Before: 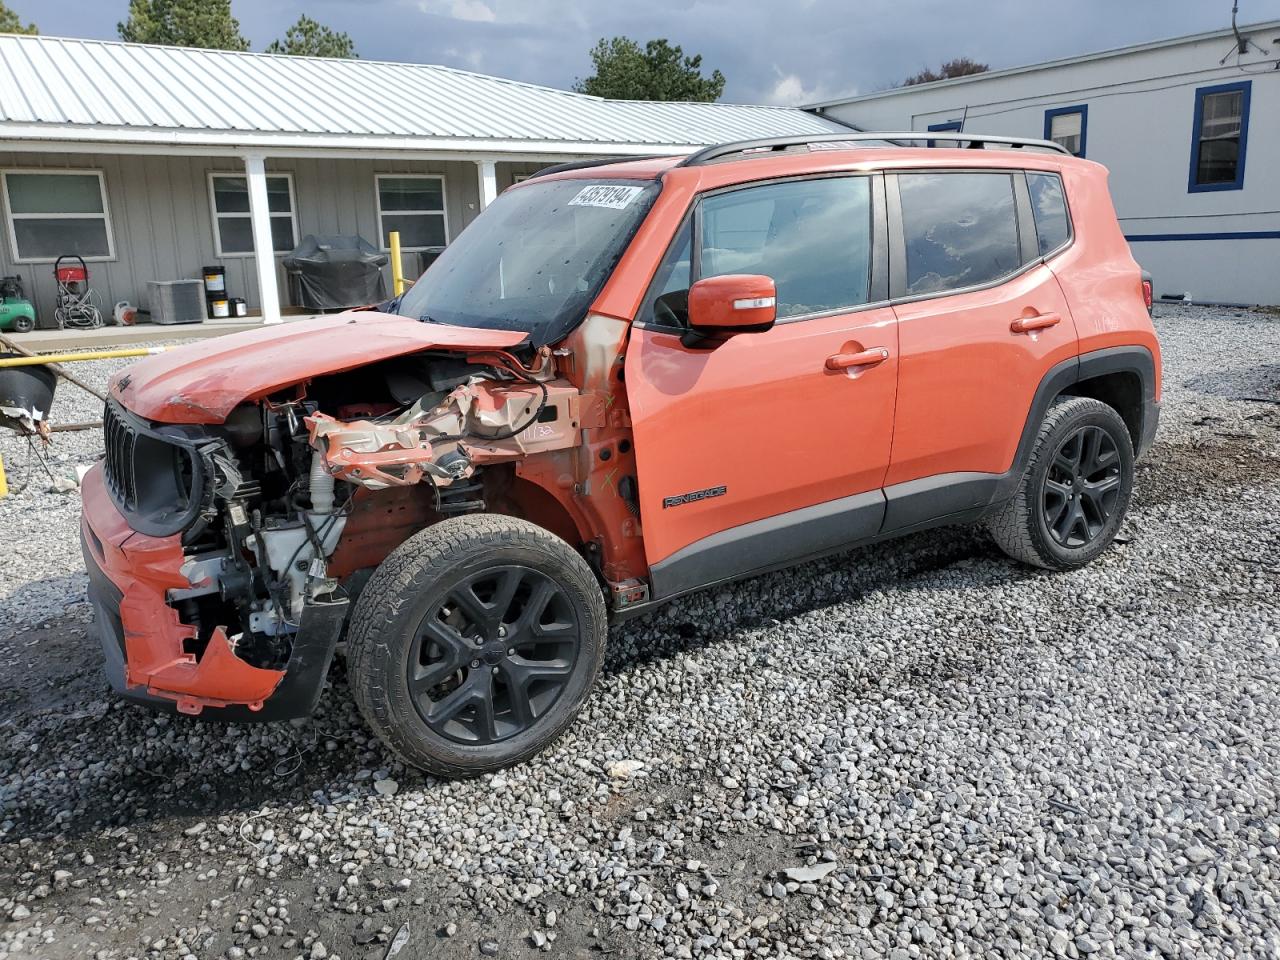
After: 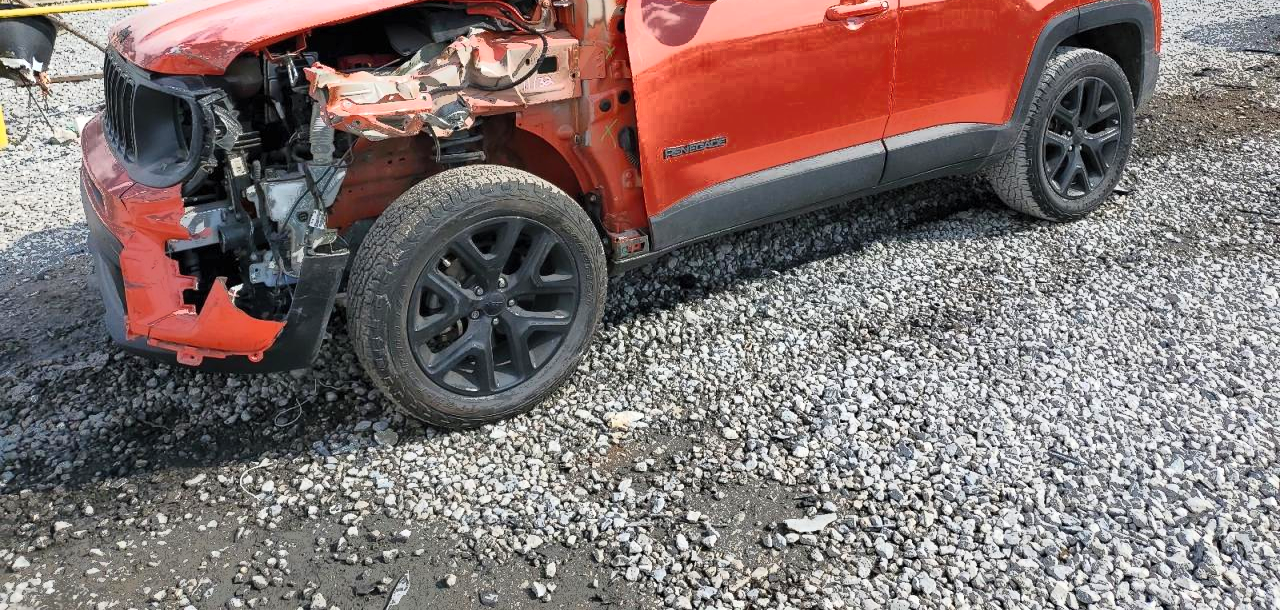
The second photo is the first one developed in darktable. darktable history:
crop and rotate: top 36.435%
fill light: exposure -0.73 EV, center 0.69, width 2.2
contrast brightness saturation: contrast 0.2, brightness 0.16, saturation 0.22
